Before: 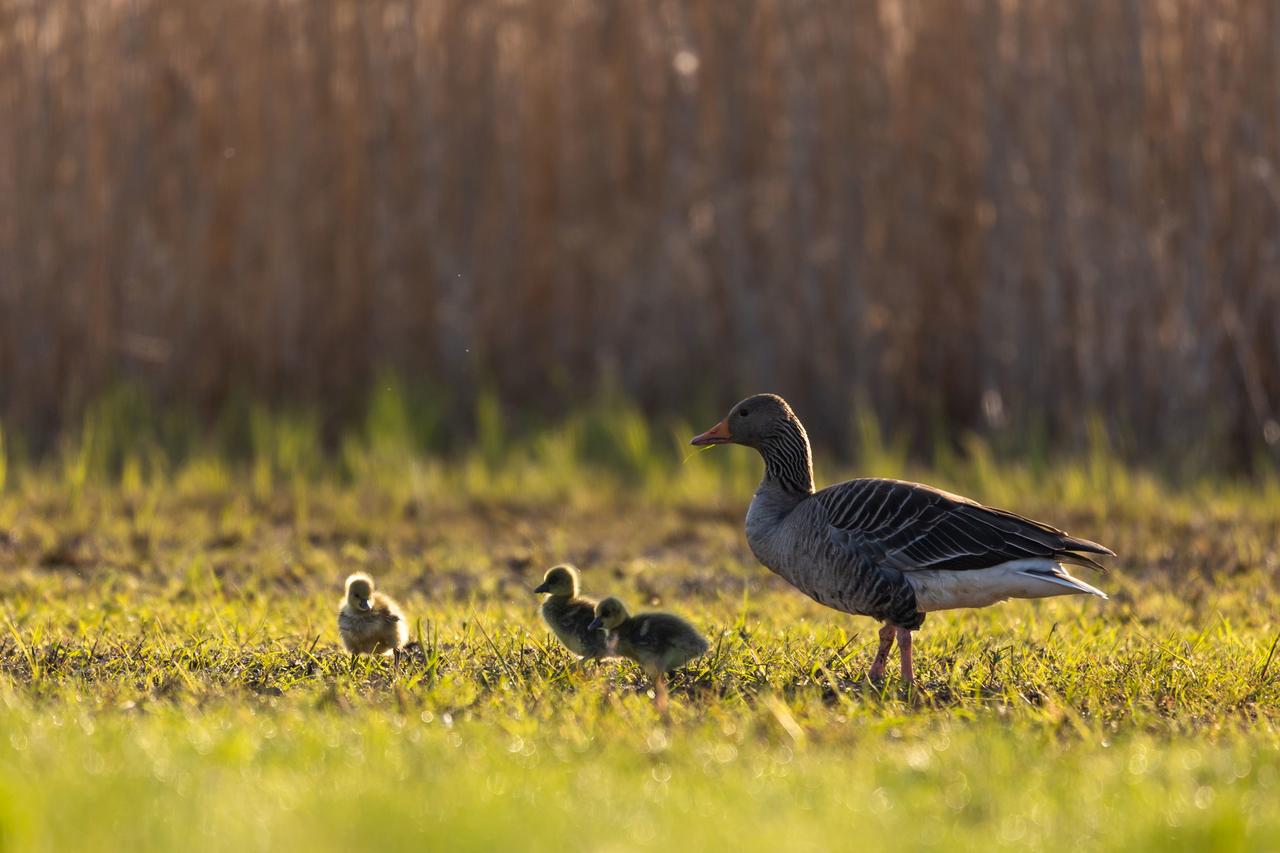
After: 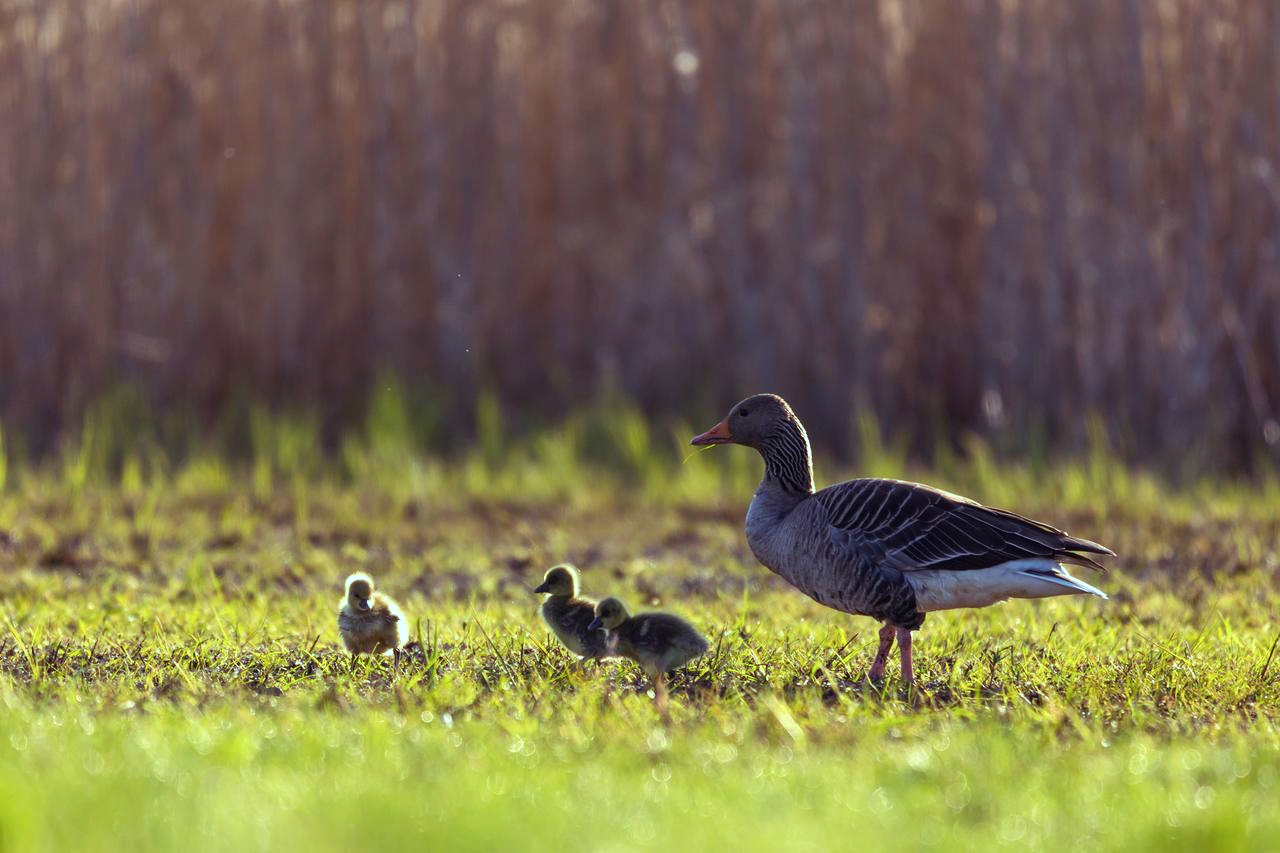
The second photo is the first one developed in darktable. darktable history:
color calibration: illuminant as shot in camera, x 0.369, y 0.376, temperature 4328.46 K, gamut compression 3
color balance rgb: shadows lift › luminance 0.49%, shadows lift › chroma 6.83%, shadows lift › hue 300.29°, power › hue 208.98°, highlights gain › luminance 20.24%, highlights gain › chroma 2.73%, highlights gain › hue 173.85°, perceptual saturation grading › global saturation 18.05%
